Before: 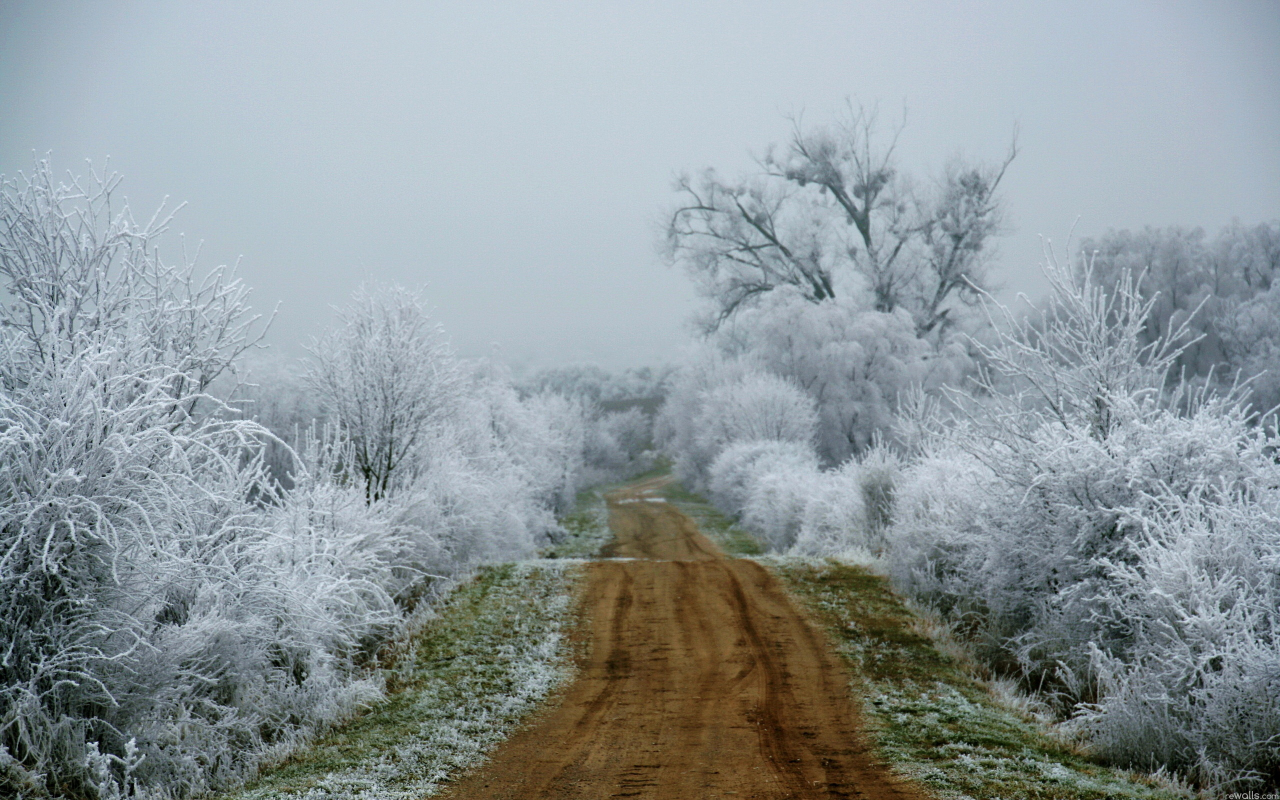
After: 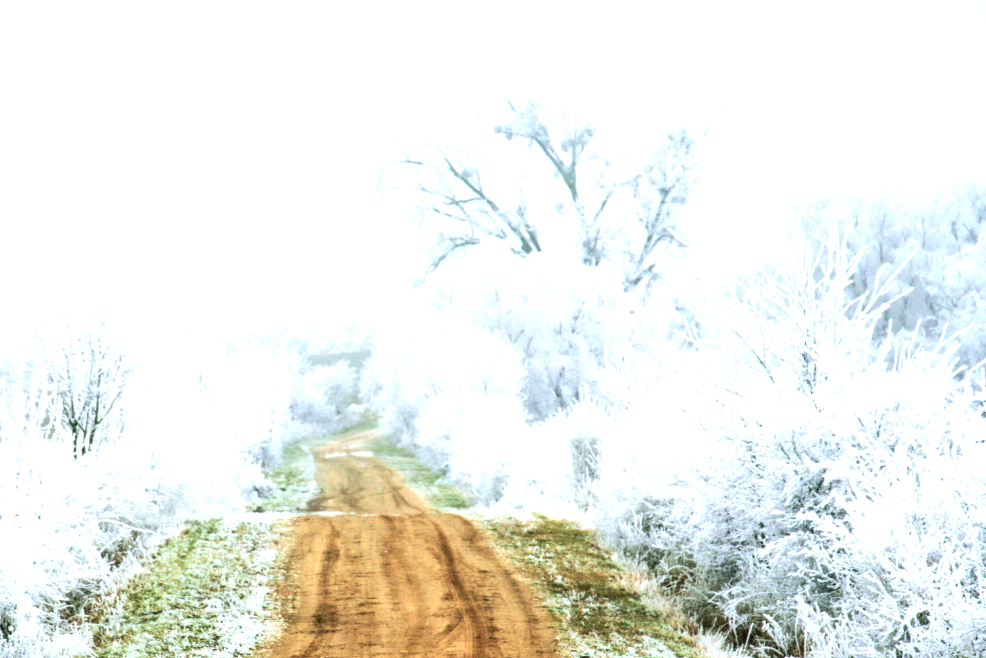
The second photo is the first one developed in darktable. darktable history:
contrast brightness saturation: contrast 0.138, brightness 0.226
crop: left 22.967%, top 5.844%, bottom 11.847%
local contrast: on, module defaults
exposure: black level correction 0, exposure 1.961 EV, compensate highlight preservation false
